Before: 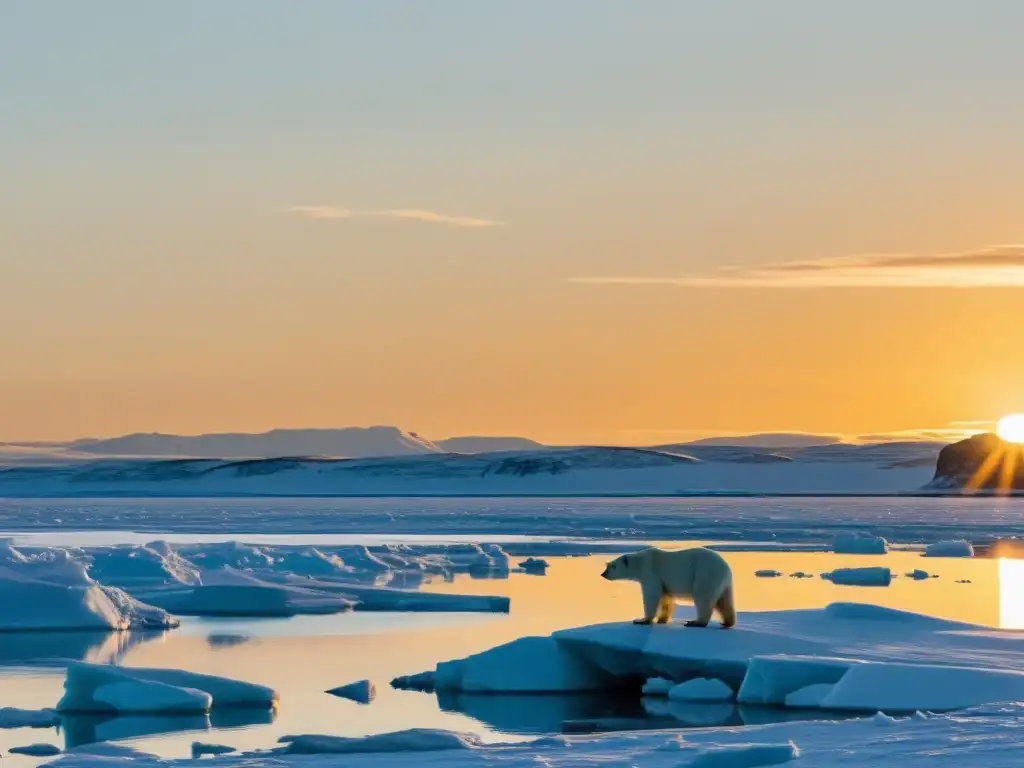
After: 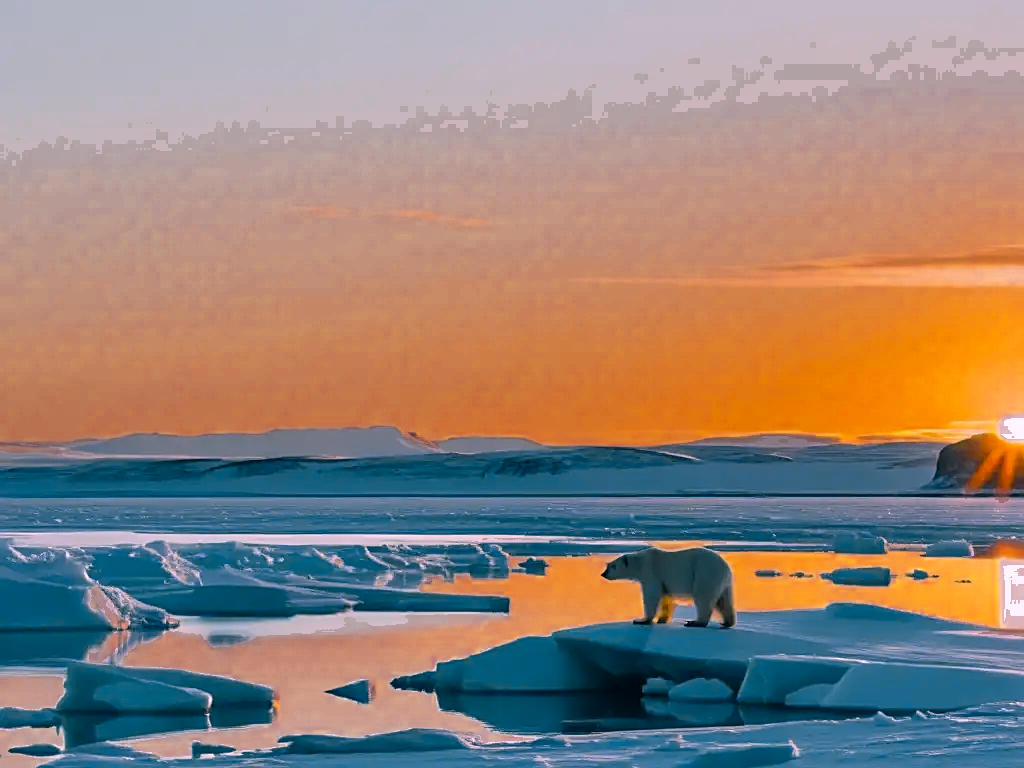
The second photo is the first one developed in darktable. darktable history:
color correction: highlights a* 16.86, highlights b* 0.226, shadows a* -14.77, shadows b* -14.71, saturation 1.45
color zones: curves: ch0 [(0.035, 0.242) (0.25, 0.5) (0.384, 0.214) (0.488, 0.255) (0.75, 0.5)]; ch1 [(0.063, 0.379) (0.25, 0.5) (0.354, 0.201) (0.489, 0.085) (0.729, 0.271)]; ch2 [(0.25, 0.5) (0.38, 0.517) (0.442, 0.51) (0.735, 0.456)]
sharpen: on, module defaults
